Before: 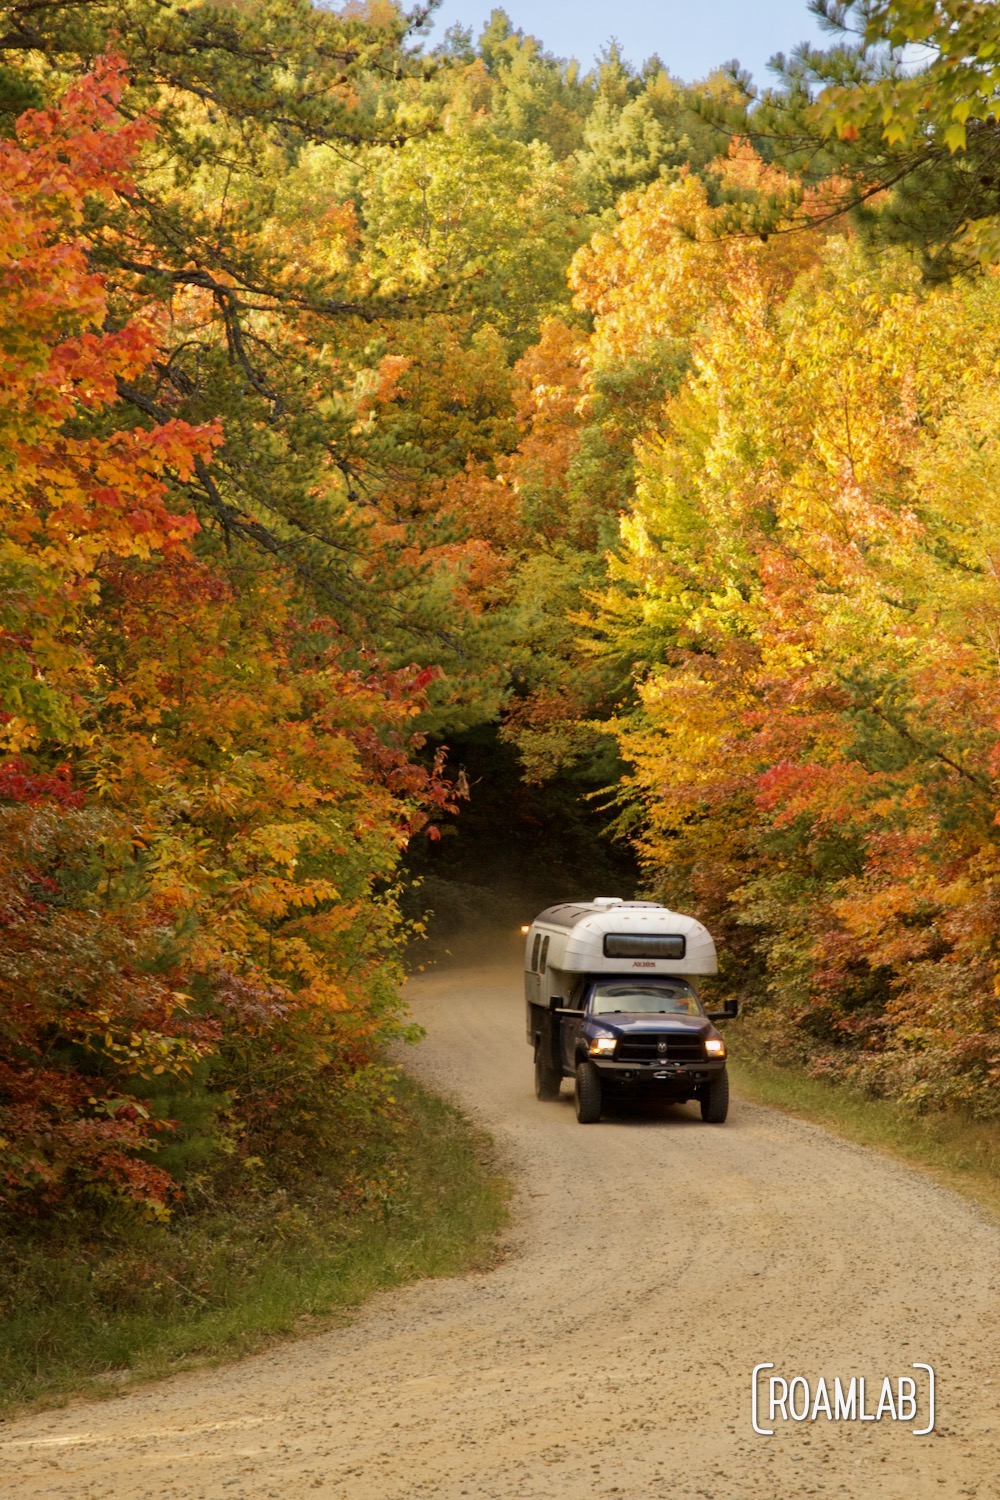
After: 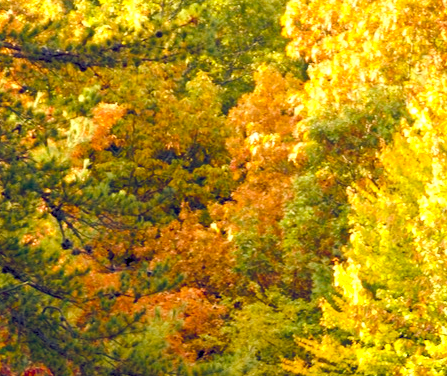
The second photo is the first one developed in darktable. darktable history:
exposure: exposure 0.4 EV, compensate highlight preservation false
crop: left 28.64%, top 16.832%, right 26.637%, bottom 58.055%
white balance: red 0.978, blue 0.999
color balance rgb: shadows lift › luminance -41.13%, shadows lift › chroma 14.13%, shadows lift › hue 260°, power › luminance -3.76%, power › chroma 0.56%, power › hue 40.37°, highlights gain › luminance 16.81%, highlights gain › chroma 2.94%, highlights gain › hue 260°, global offset › luminance -0.29%, global offset › chroma 0.31%, global offset › hue 260°, perceptual saturation grading › global saturation 20%, perceptual saturation grading › highlights -13.92%, perceptual saturation grading › shadows 50%
